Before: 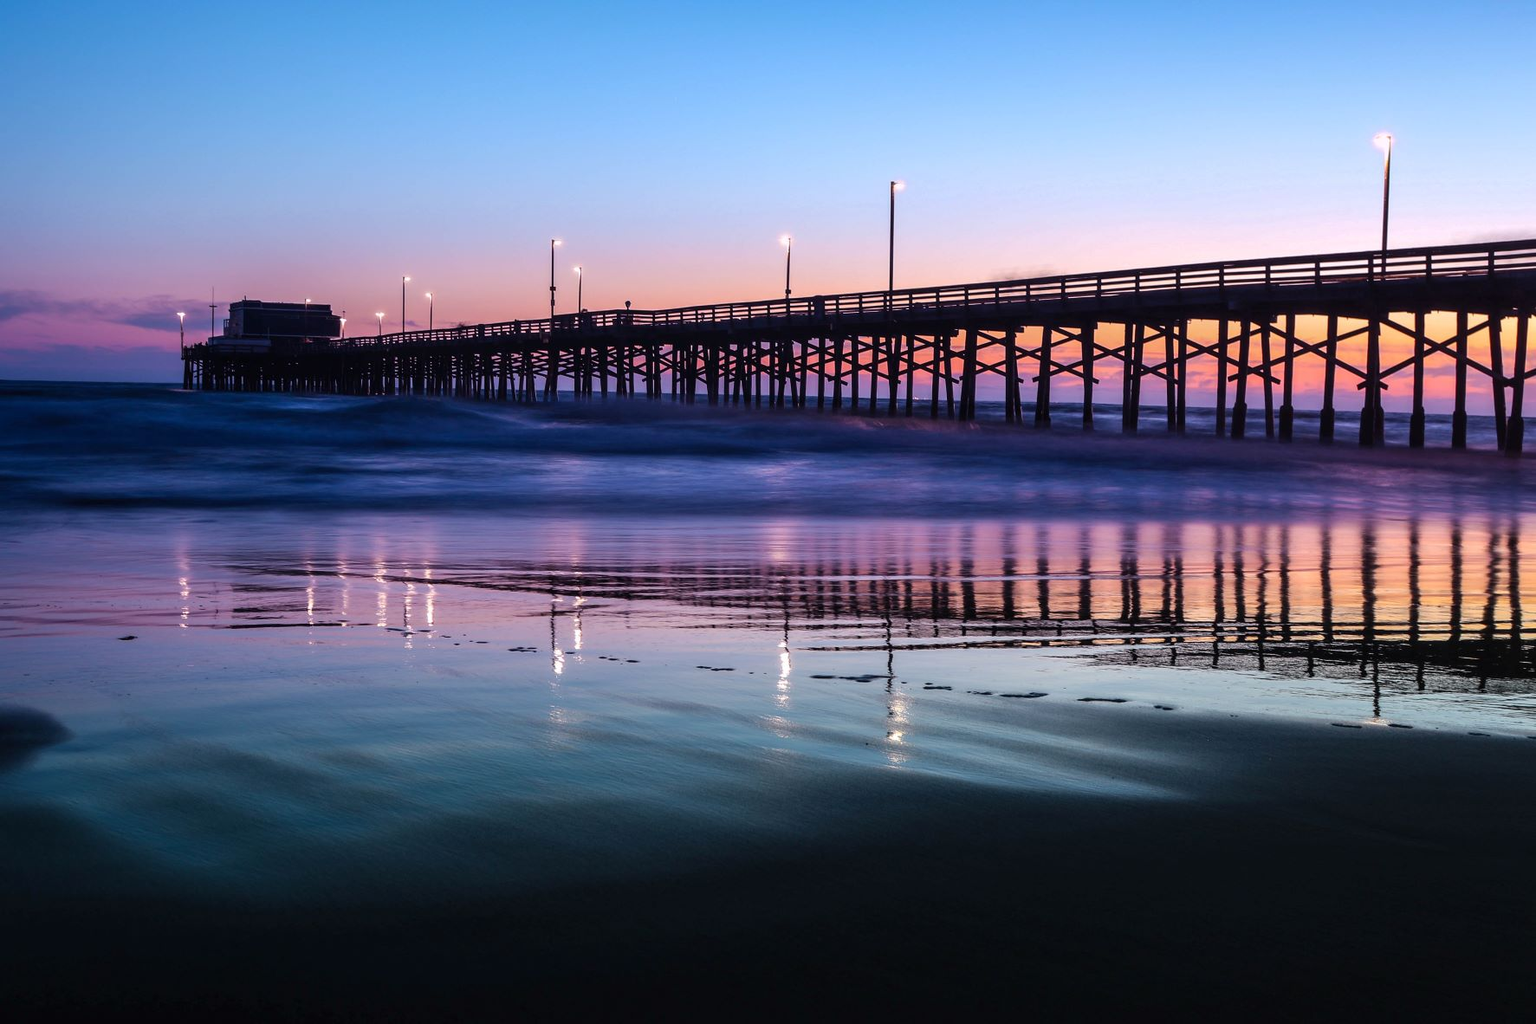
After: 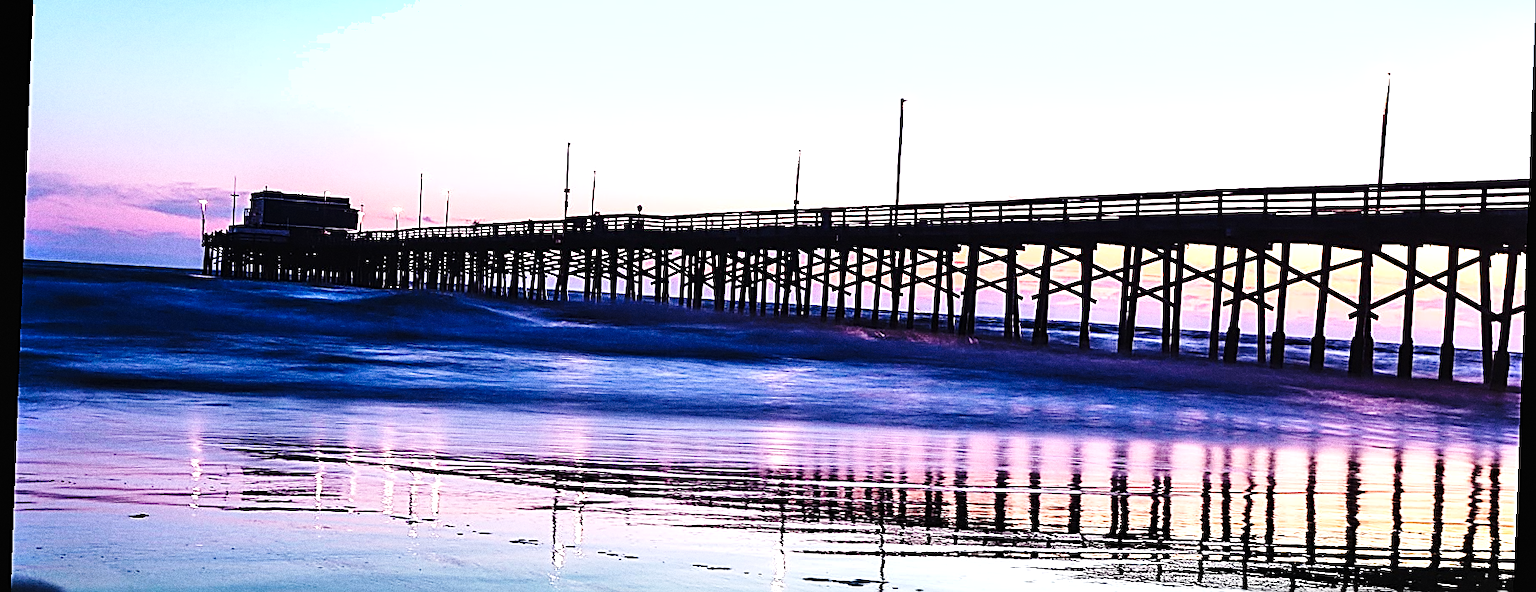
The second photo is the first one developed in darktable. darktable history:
exposure: black level correction -0.002, exposure 0.54 EV, compensate highlight preservation false
grain: coarseness 0.09 ISO, strength 40%
rotate and perspective: rotation 2.17°, automatic cropping off
crop and rotate: top 10.605%, bottom 33.274%
shadows and highlights: soften with gaussian
tone equalizer: -8 EV -0.75 EV, -7 EV -0.7 EV, -6 EV -0.6 EV, -5 EV -0.4 EV, -3 EV 0.4 EV, -2 EV 0.6 EV, -1 EV 0.7 EV, +0 EV 0.75 EV, edges refinement/feathering 500, mask exposure compensation -1.57 EV, preserve details no
base curve: curves: ch0 [(0, 0) (0.036, 0.025) (0.121, 0.166) (0.206, 0.329) (0.605, 0.79) (1, 1)], preserve colors none
sharpen: amount 2
